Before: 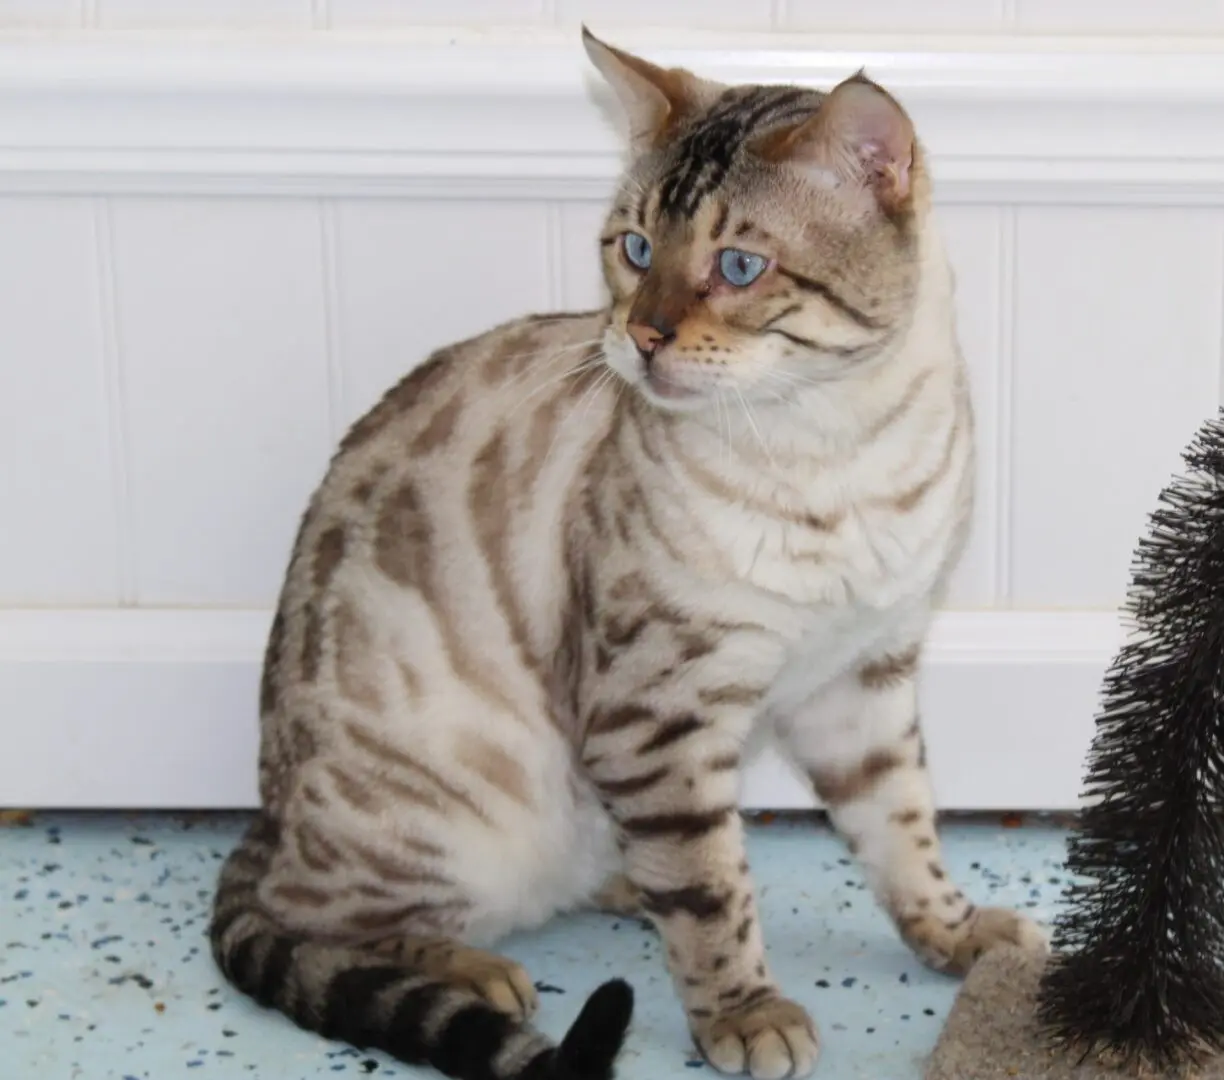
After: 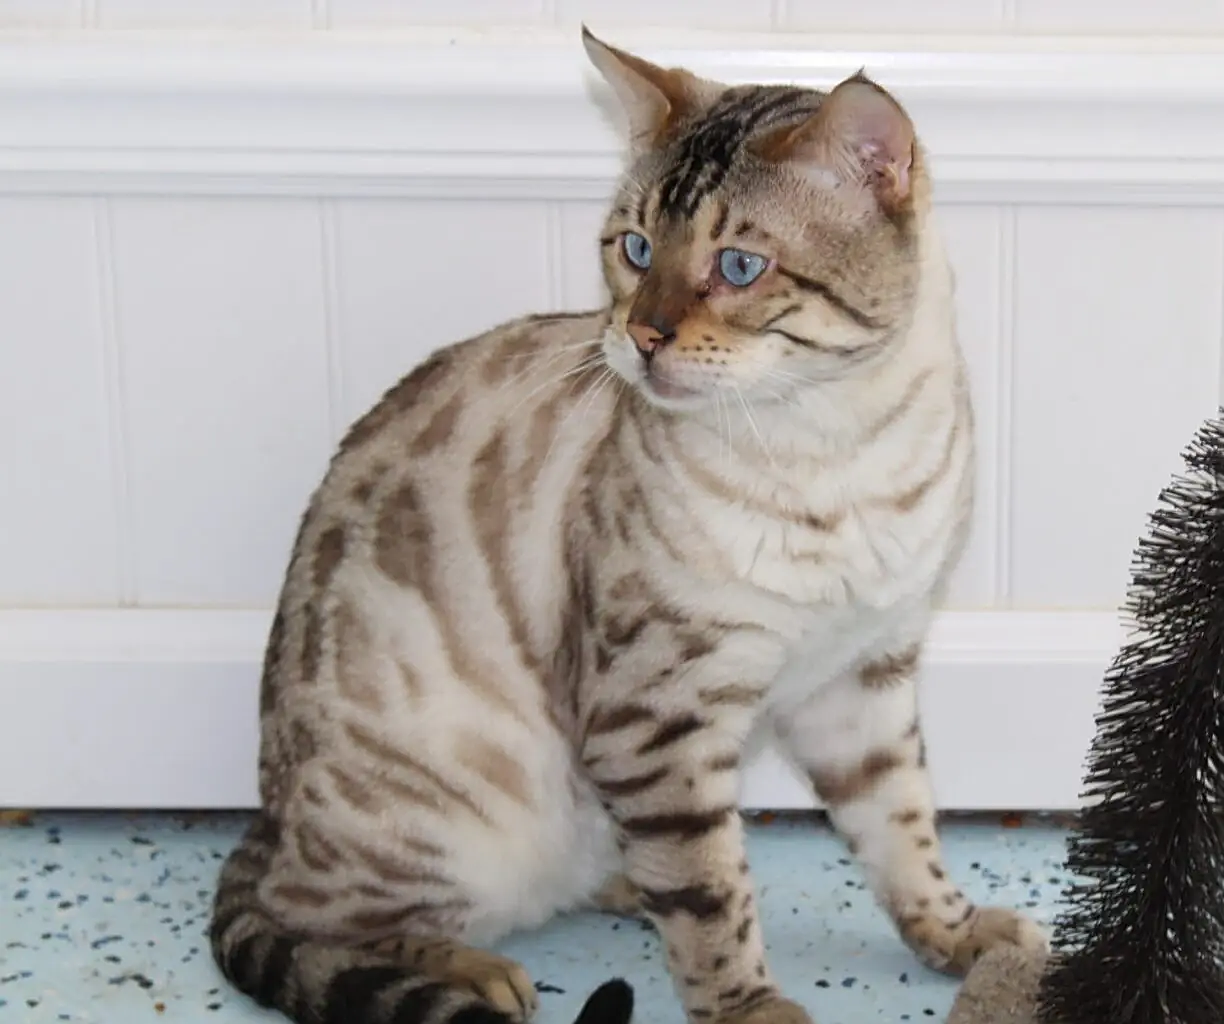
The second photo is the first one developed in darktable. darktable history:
crop and rotate: top 0%, bottom 5.097%
sharpen: on, module defaults
